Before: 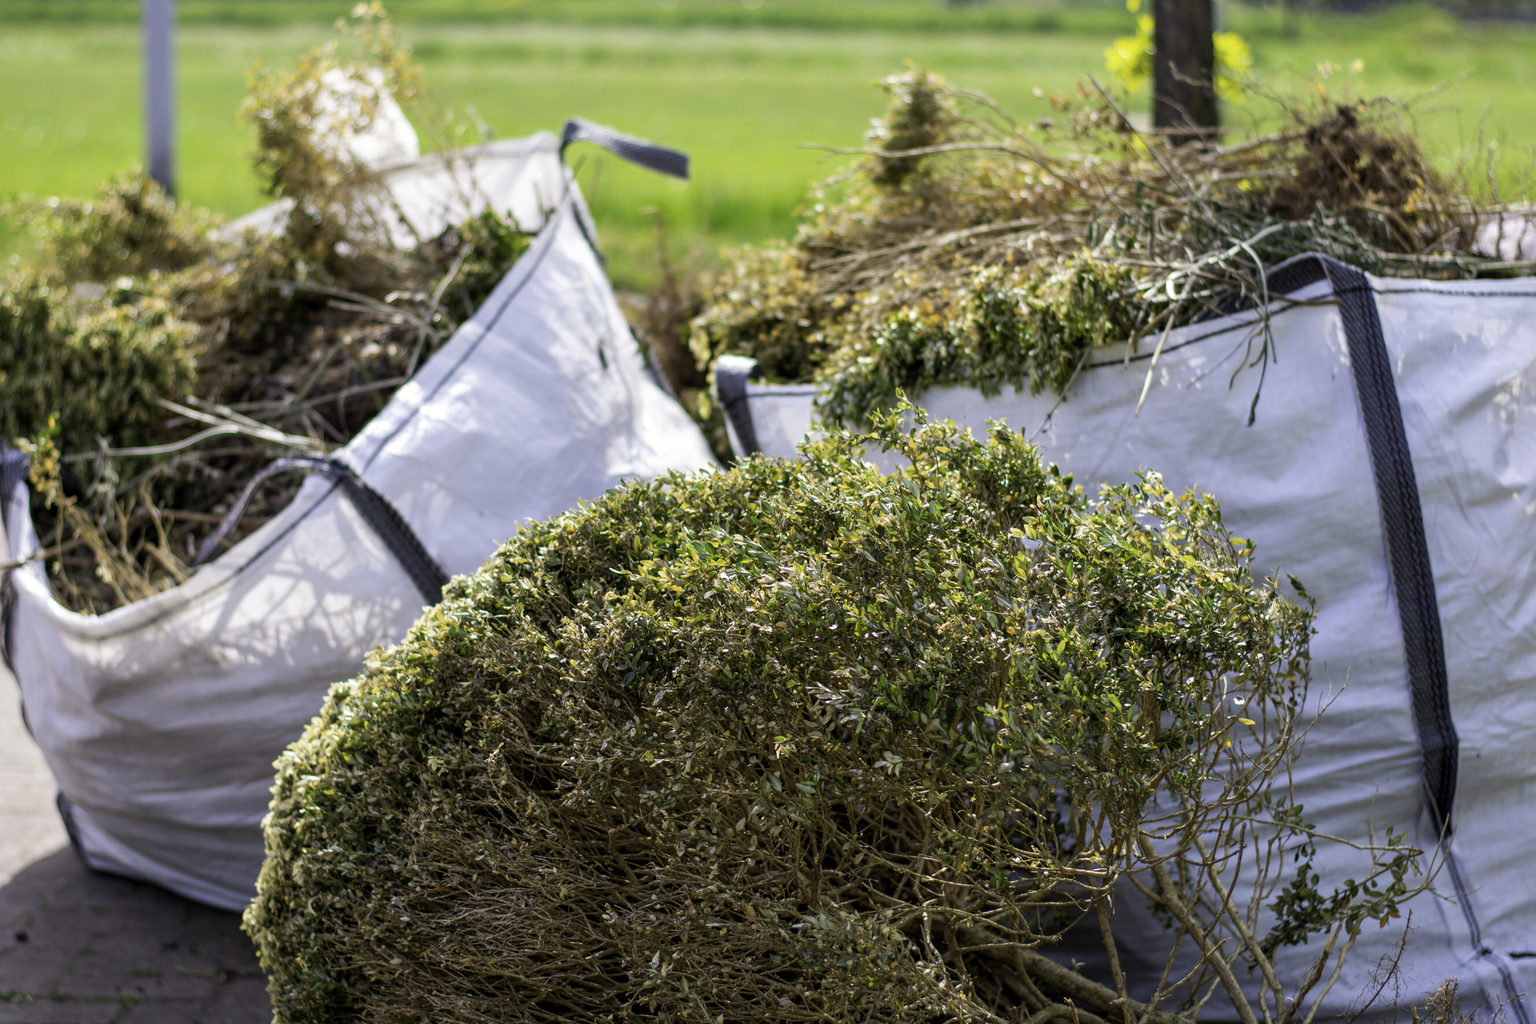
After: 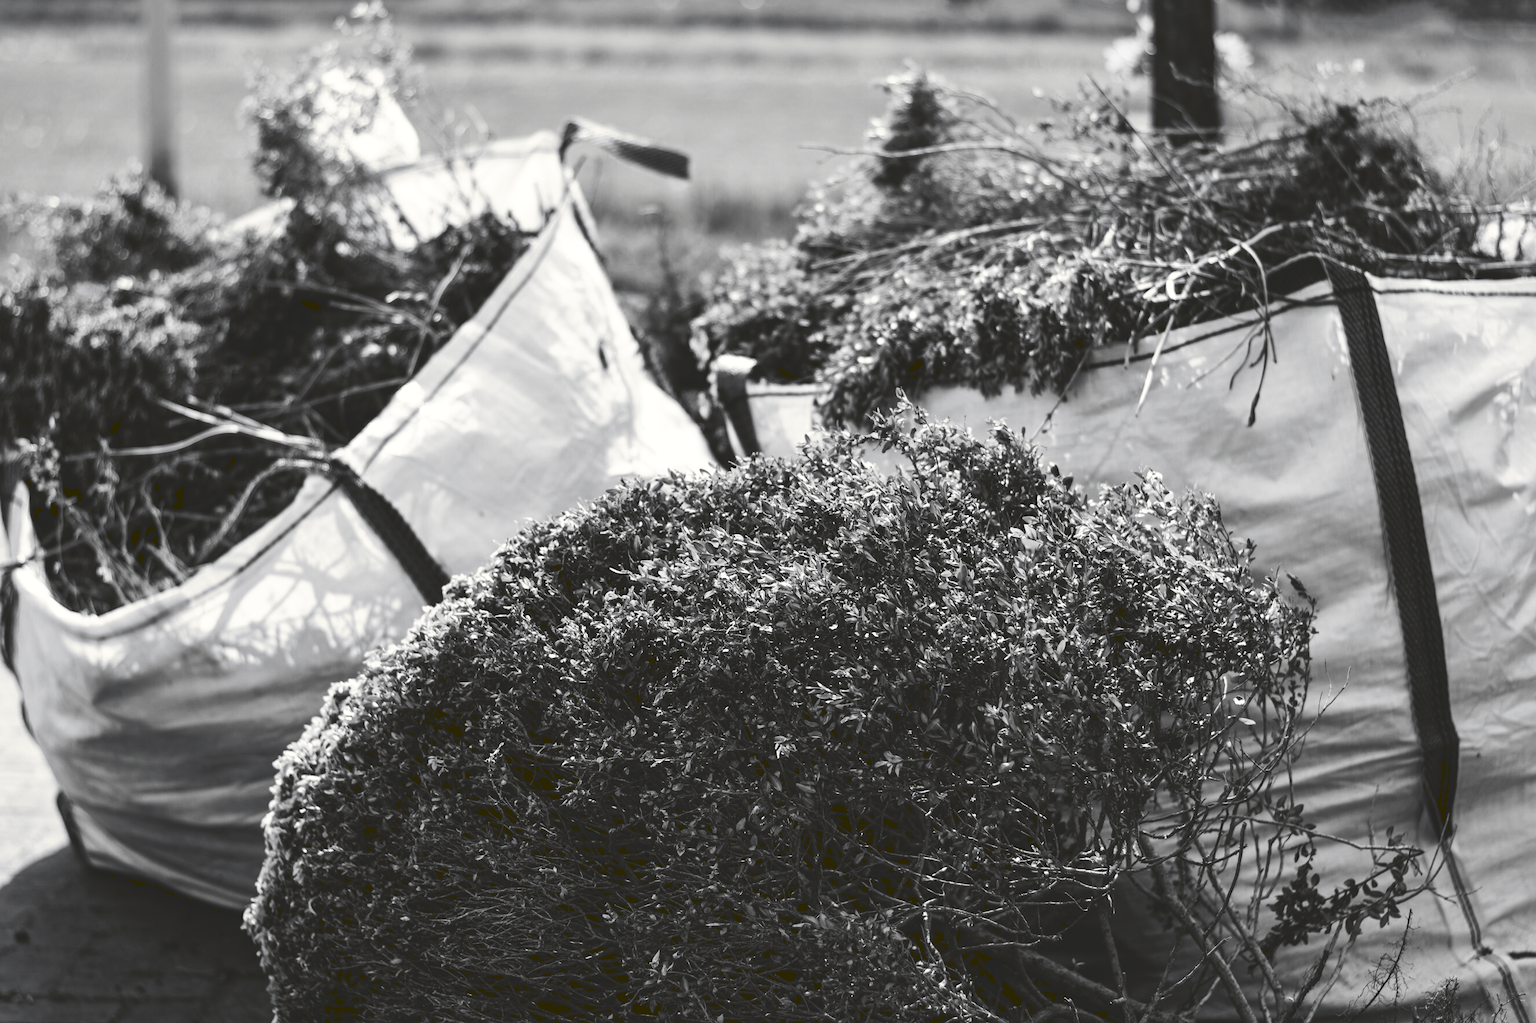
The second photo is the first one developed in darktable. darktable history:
tone curve: curves: ch0 [(0, 0) (0.003, 0.147) (0.011, 0.147) (0.025, 0.147) (0.044, 0.147) (0.069, 0.147) (0.1, 0.15) (0.136, 0.158) (0.177, 0.174) (0.224, 0.198) (0.277, 0.241) (0.335, 0.292) (0.399, 0.361) (0.468, 0.452) (0.543, 0.568) (0.623, 0.679) (0.709, 0.793) (0.801, 0.886) (0.898, 0.966) (1, 1)], preserve colors none
color look up table: target L [100, 89.53, 87.41, 82.17, 71.71, 62.97, 80.24, 61.7, 47.5, 54.24, 32.75, 13.23, 9.263, 200.46, 79.88, 70.73, 65.24, 60.94, 51.75, 44.82, 40.73, 25.32, 27.53, 23.07, 100, 77.34, 81.69, 78.07, 67.74, 76.98, 69.61, 77.71, 81.93, 48.04, 49.37, 45.63, 46.83, 45.09, 40.18, 19.4, 19.87, 11.26, 94.45, 86.7, 84.56, 62.46, 62.97, 47.77, 24.42], target a [-0.652, -0.003, -0.001, 0.001, 0.001, 0.001, 0, 0.001, 0.001, 0.001, 0, -0.133, -1.119, 0, 0, 0.001, 0.001, 0, 0.001, 0, 0.001, 0, 0, 0, -0.652, 0, 0, 0, 0.001, 0, 0, 0, 0.001 ×7, 0, 0, -0.135, -0.291, -0.002, -0.001, 0.001, 0.001, 0.001, 0], target b [8.393, 0.026, 0.002, -0.006, -0.005, -0.005, 0.002, -0.005, -0.005, -0.005, -0.001, 1.693, 15.02, 0, 0.002, -0.005, -0.005, 0.001, -0.005, -0.001, -0.005, -0.001, -0.001, -0.001, 8.393, 0.002, 0.002, 0.002, -0.005, 0.002, 0.002, 0.002, -0.006, -0.005, -0.005, -0.005, -0.007, -0.005, -0.005, -0.001, 0, 1.724, 3.646, 0.025, 0.003, -0.005, -0.005, -0.005, 0.006], num patches 49
